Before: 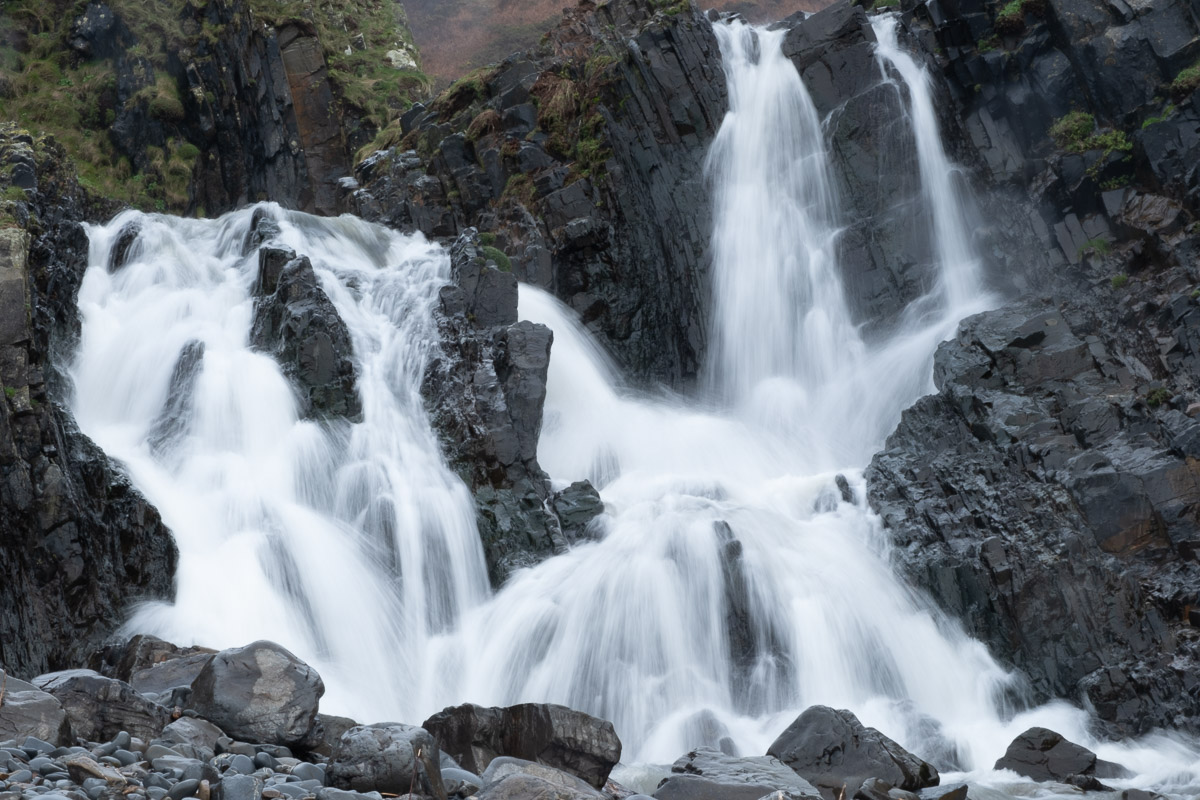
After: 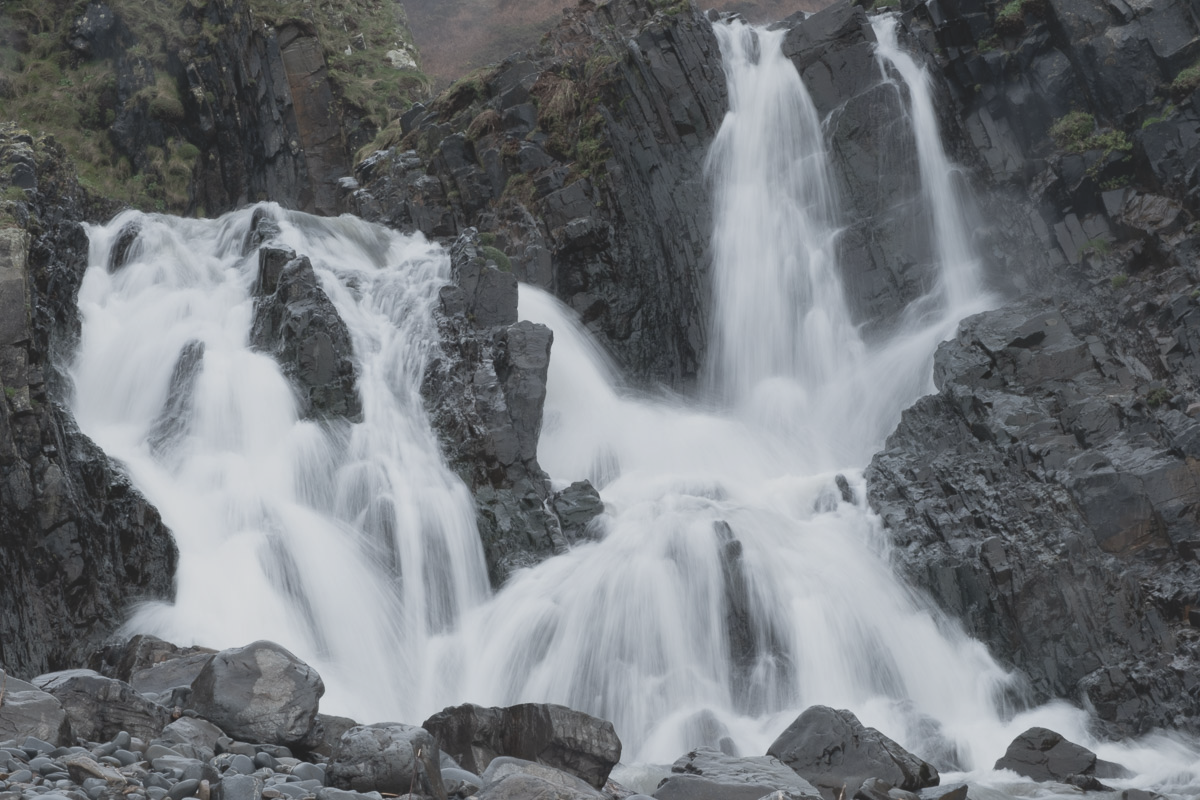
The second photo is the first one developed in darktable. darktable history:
contrast brightness saturation: contrast -0.242, saturation -0.447
